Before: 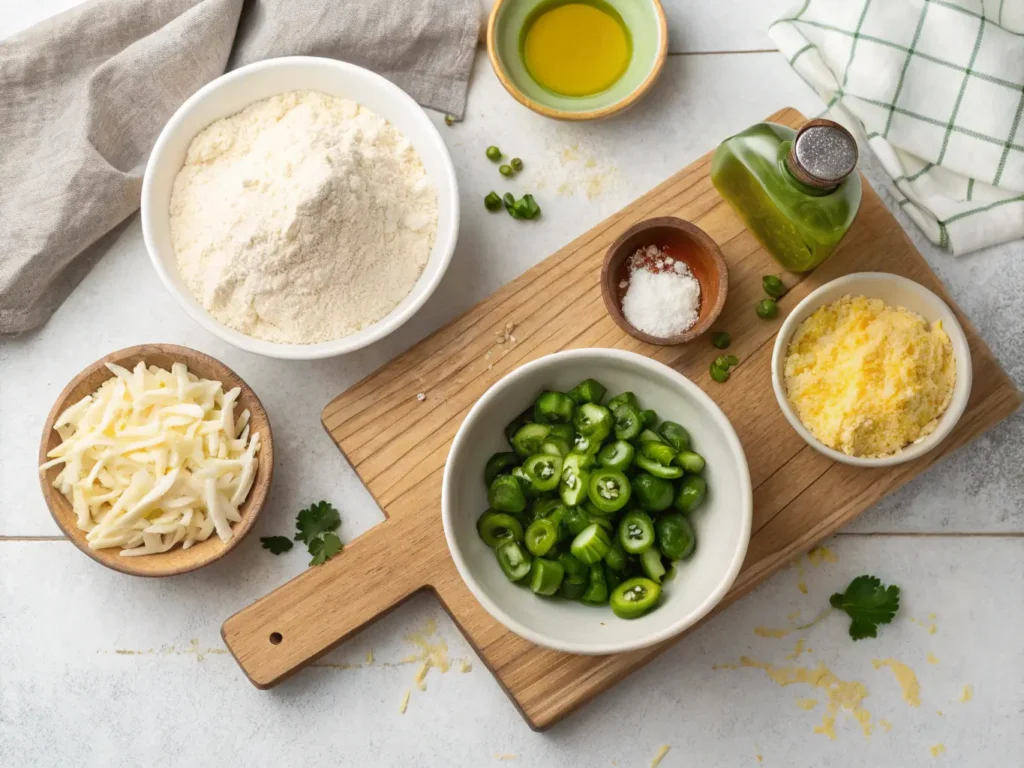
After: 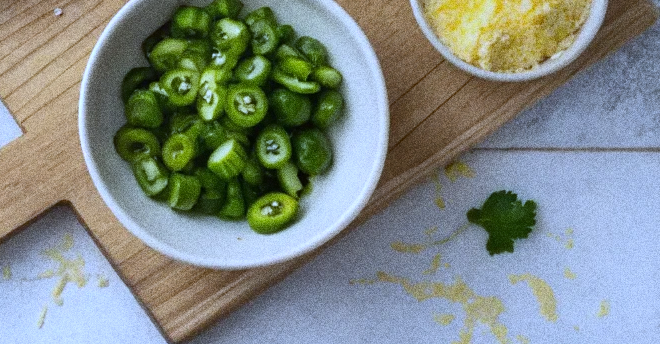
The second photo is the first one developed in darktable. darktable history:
white balance: red 0.871, blue 1.249
grain: strength 49.07%
crop and rotate: left 35.509%, top 50.238%, bottom 4.934%
